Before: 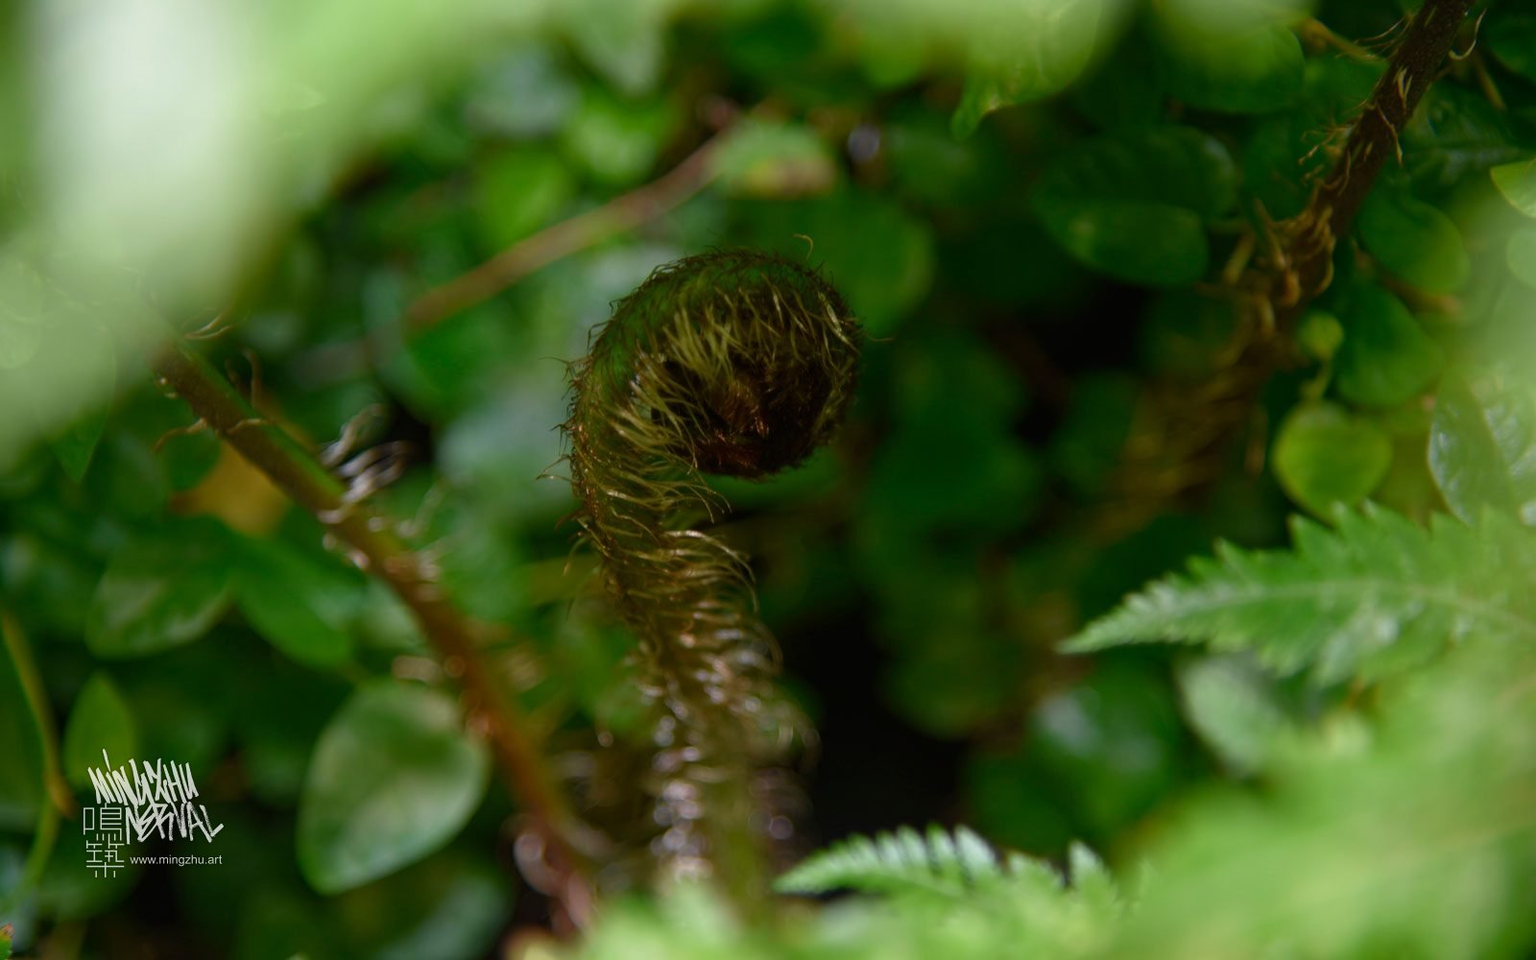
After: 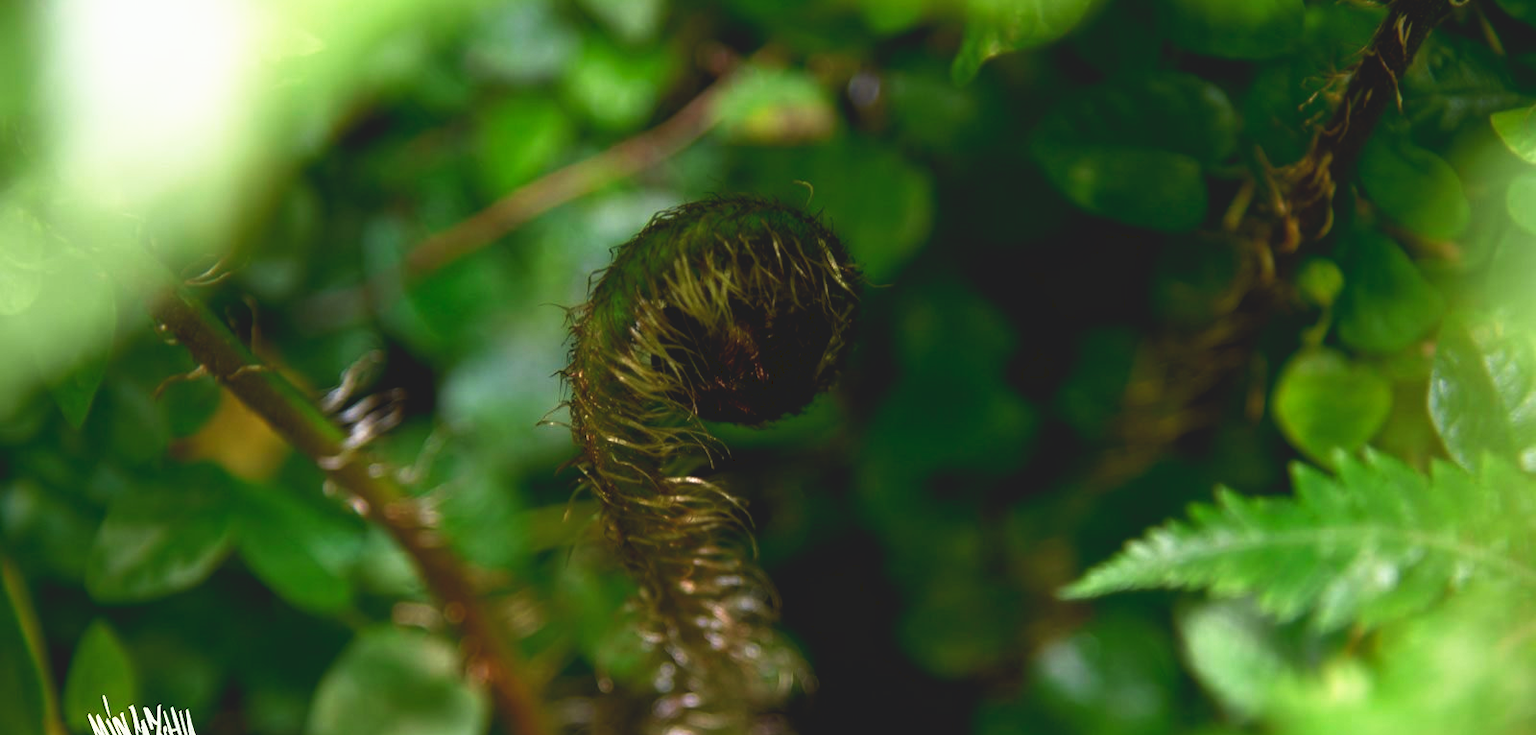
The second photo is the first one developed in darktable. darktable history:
tone curve: curves: ch0 [(0, 0) (0.003, 0.116) (0.011, 0.116) (0.025, 0.113) (0.044, 0.114) (0.069, 0.118) (0.1, 0.137) (0.136, 0.171) (0.177, 0.213) (0.224, 0.259) (0.277, 0.316) (0.335, 0.381) (0.399, 0.458) (0.468, 0.548) (0.543, 0.654) (0.623, 0.775) (0.709, 0.895) (0.801, 0.972) (0.898, 0.991) (1, 1)], preserve colors none
crop: top 5.667%, bottom 17.637%
